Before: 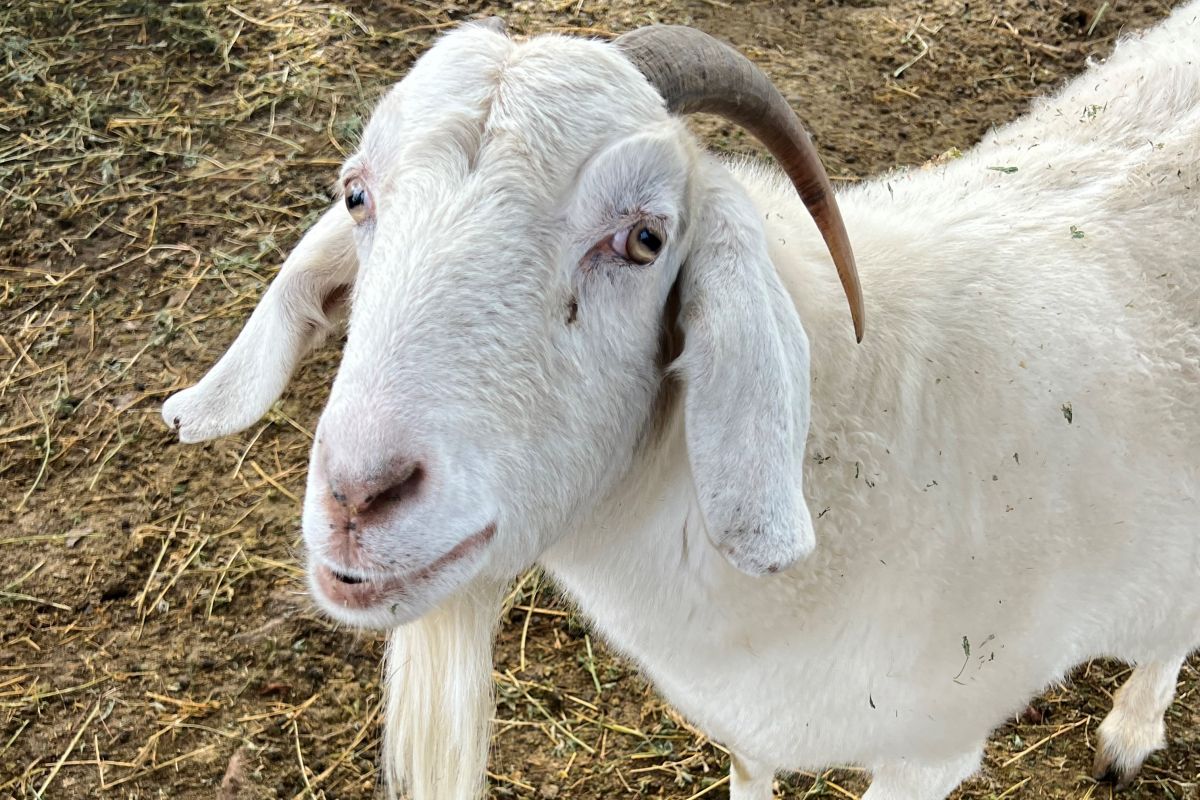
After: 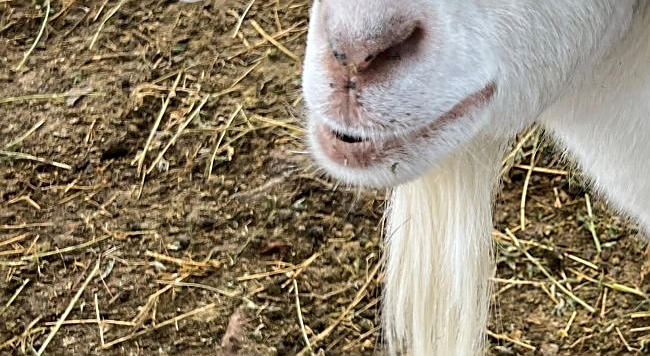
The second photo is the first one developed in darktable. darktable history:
crop and rotate: top 55.227%, right 45.815%, bottom 0.213%
sharpen: on, module defaults
contrast brightness saturation: saturation -0.053
